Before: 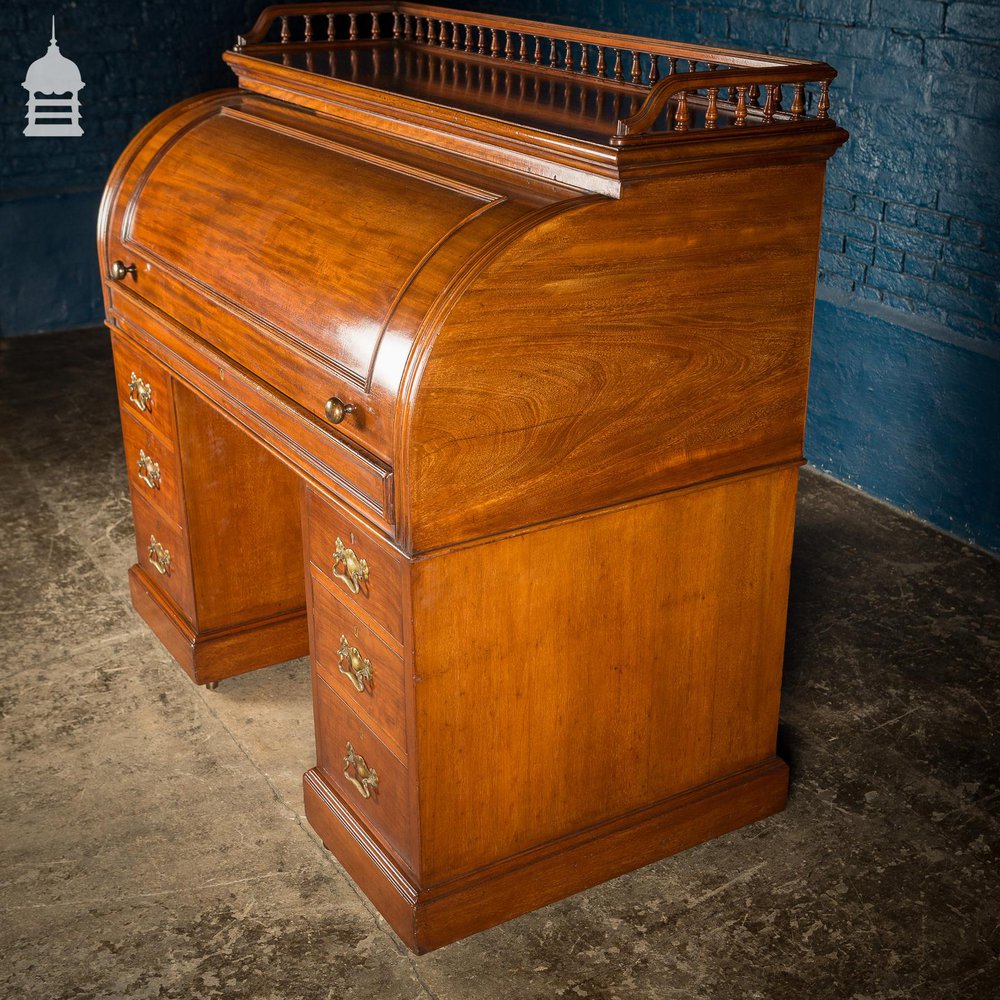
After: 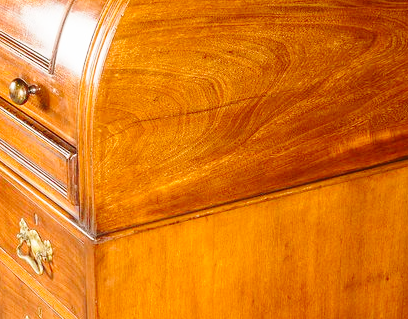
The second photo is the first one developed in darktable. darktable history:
base curve: curves: ch0 [(0, 0) (0.028, 0.03) (0.121, 0.232) (0.46, 0.748) (0.859, 0.968) (1, 1)], preserve colors none
crop: left 31.63%, top 31.977%, right 27.526%, bottom 36.076%
